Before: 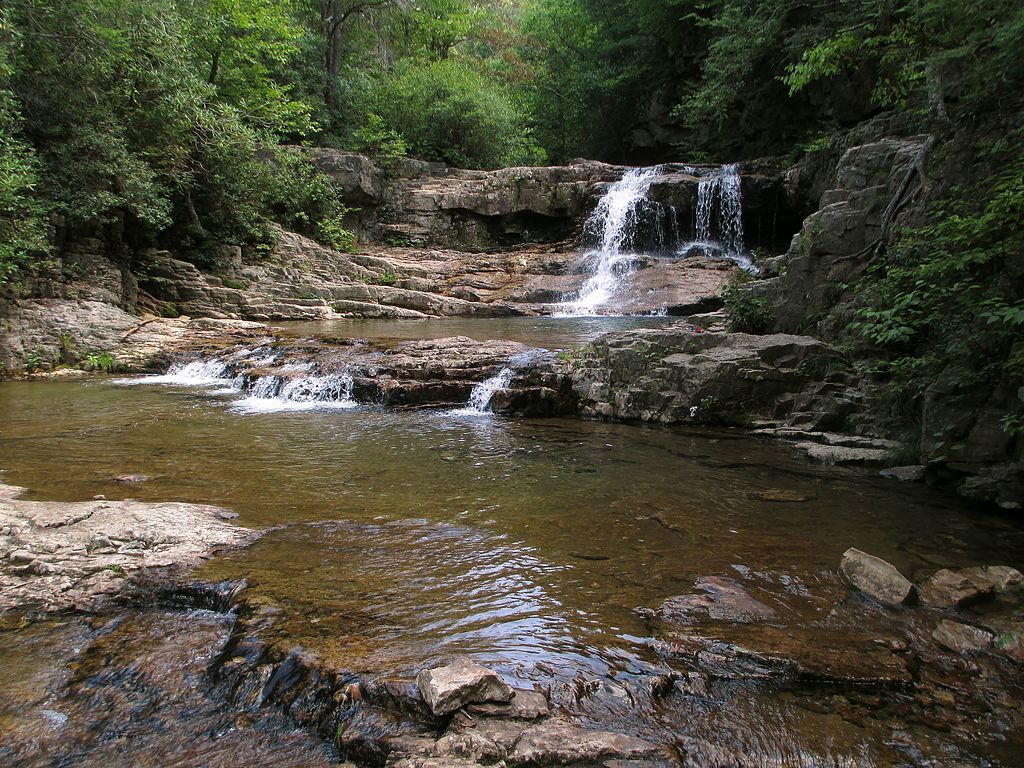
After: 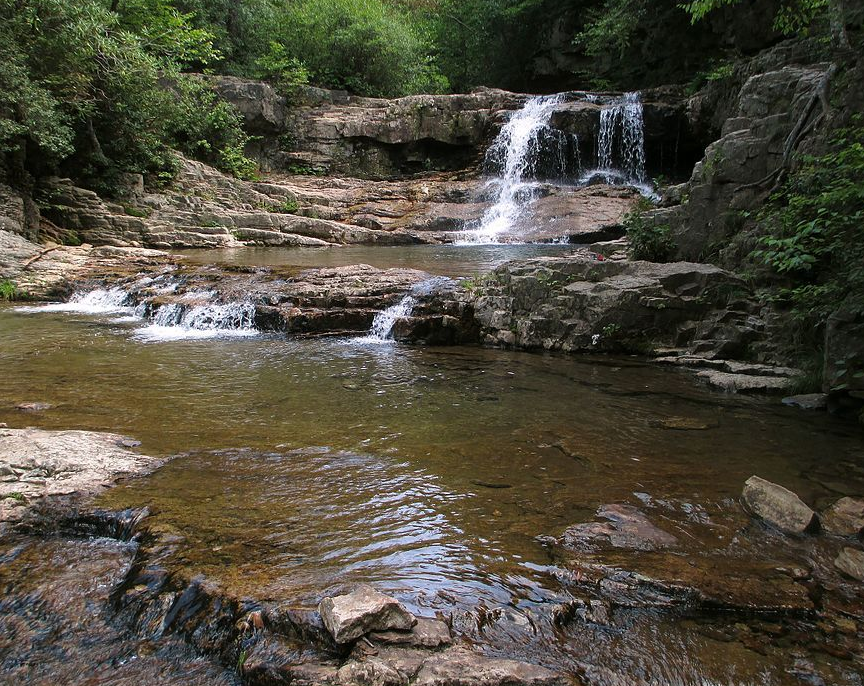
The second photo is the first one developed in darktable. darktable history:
crop and rotate: left 9.663%, top 9.411%, right 5.882%, bottom 1.188%
